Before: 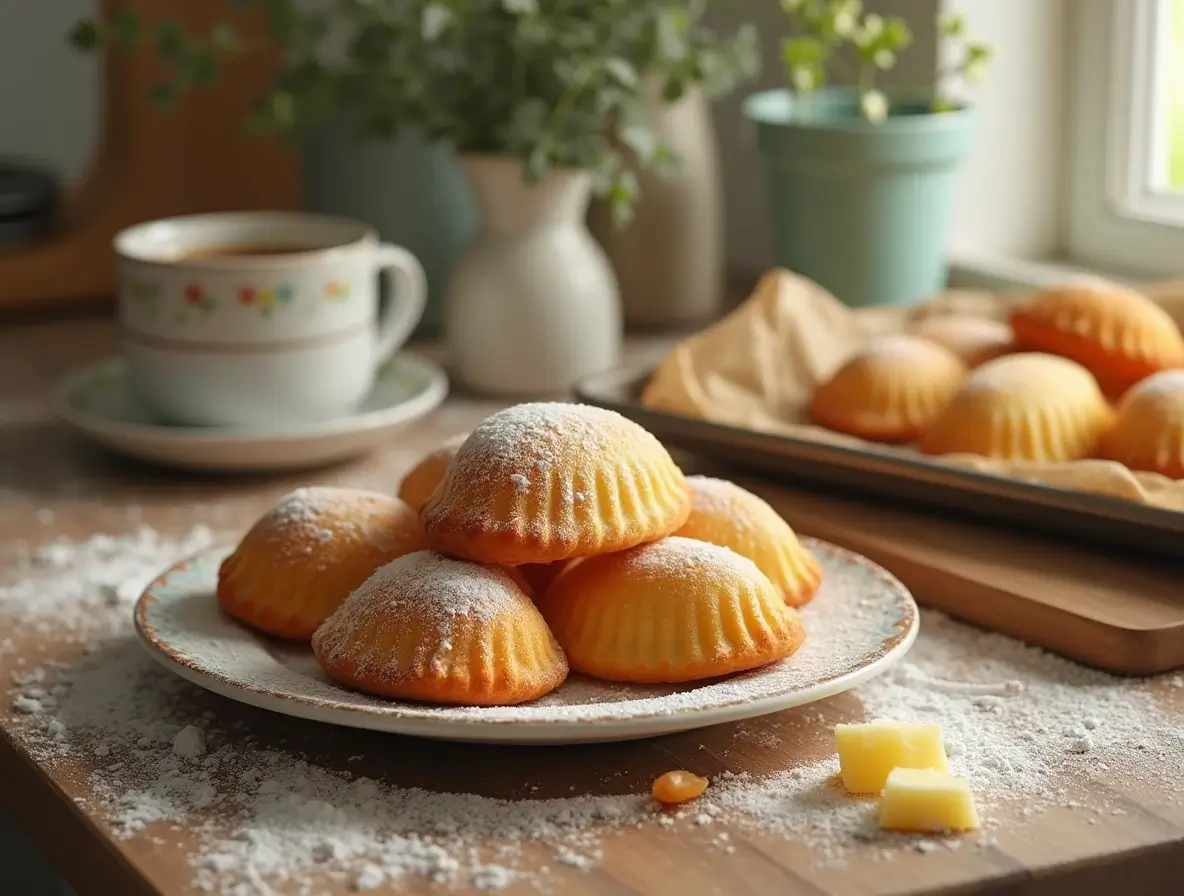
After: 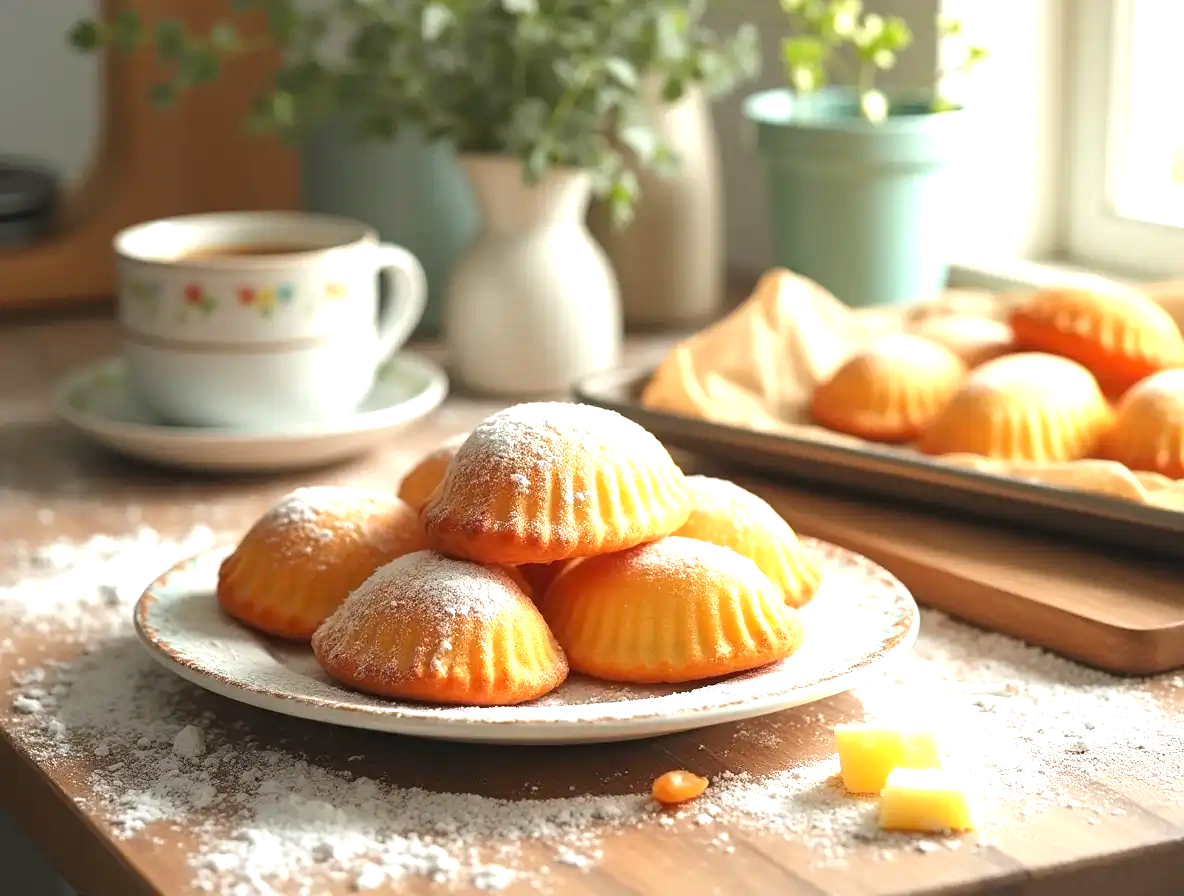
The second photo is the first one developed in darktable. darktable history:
base curve: exposure shift 0, preserve colors none
exposure: black level correction 0, exposure 1.2 EV, compensate exposure bias true, compensate highlight preservation false
white balance: red 0.988, blue 1.017
